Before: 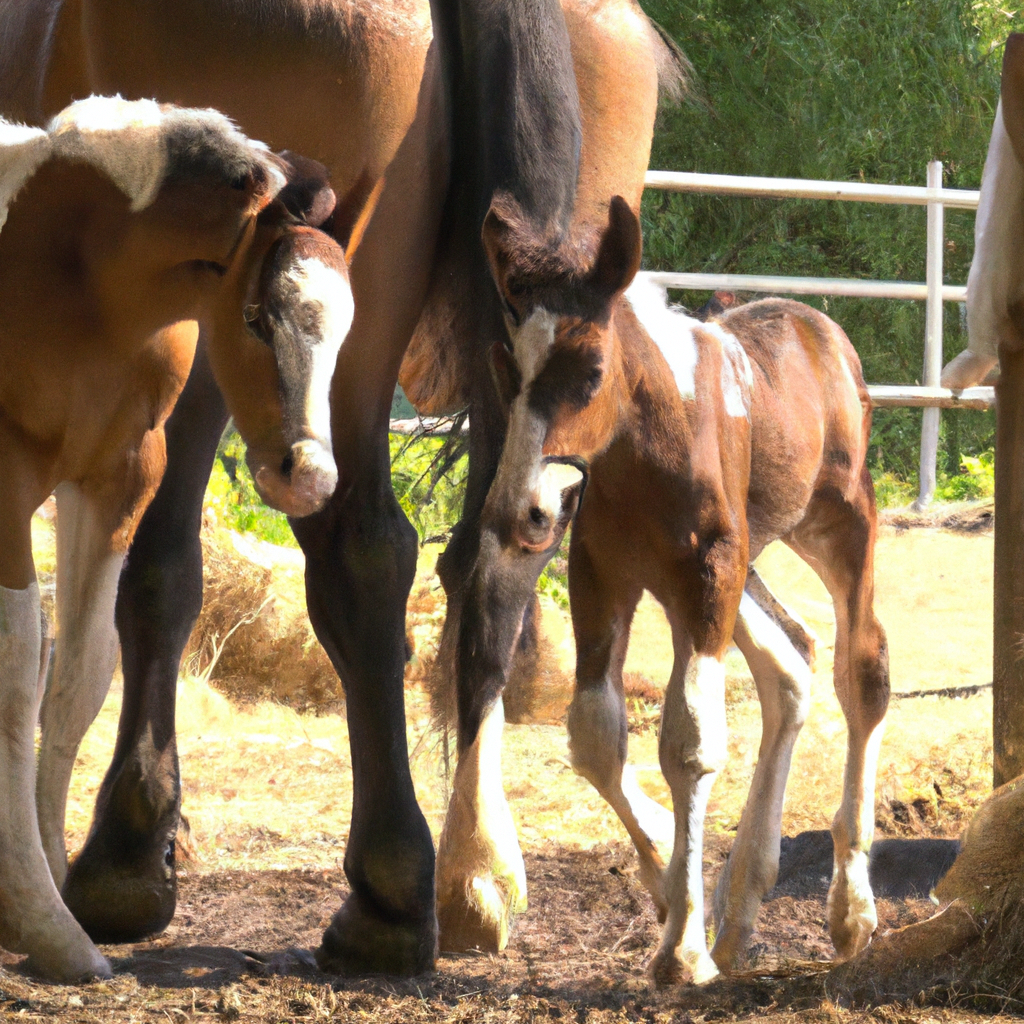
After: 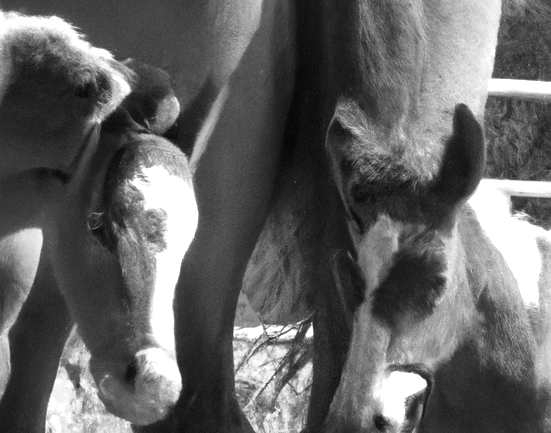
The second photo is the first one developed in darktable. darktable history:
exposure: exposure 0.507 EV, compensate highlight preservation false
white balance: red 0.986, blue 1.01
local contrast: mode bilateral grid, contrast 20, coarseness 50, detail 120%, midtone range 0.2
color calibration: output gray [0.22, 0.42, 0.37, 0], gray › normalize channels true, illuminant same as pipeline (D50), adaptation XYZ, x 0.346, y 0.359, gamut compression 0
crop: left 15.306%, top 9.065%, right 30.789%, bottom 48.638%
